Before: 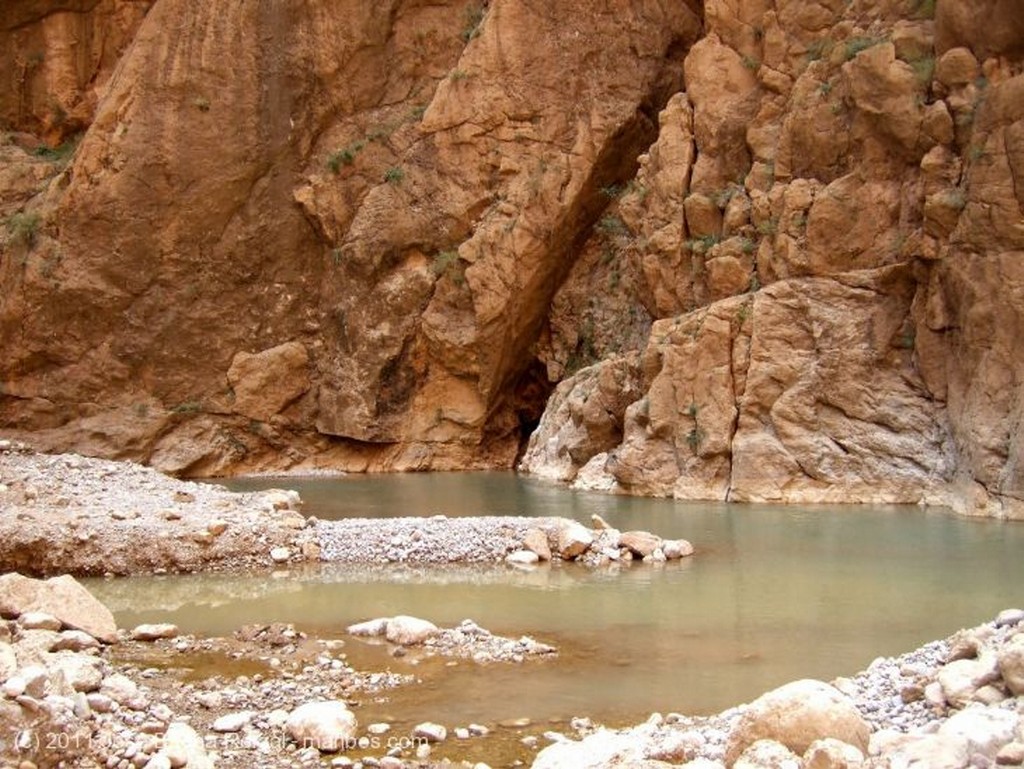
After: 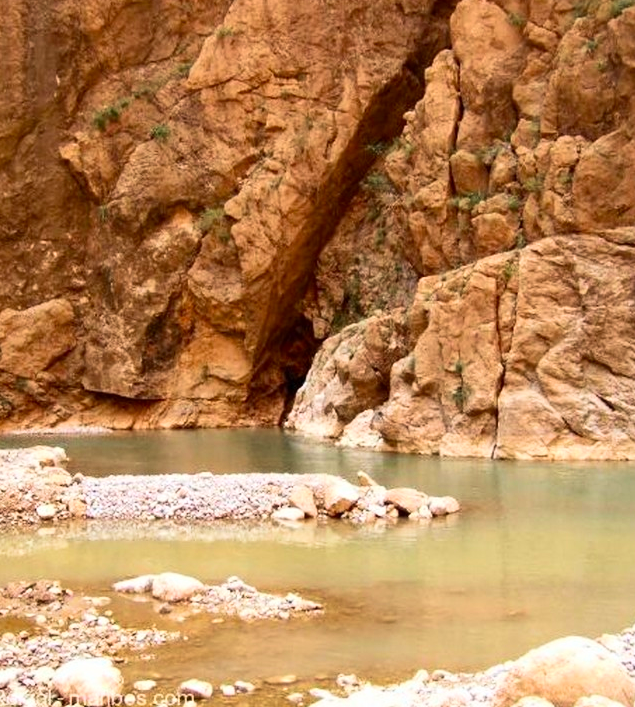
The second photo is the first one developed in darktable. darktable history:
velvia: on, module defaults
tone equalizer: on, module defaults
exposure: compensate highlight preservation false
contrast brightness saturation: contrast 0.227, brightness 0.106, saturation 0.289
crop and rotate: left 22.934%, top 5.636%, right 14.986%, bottom 2.315%
